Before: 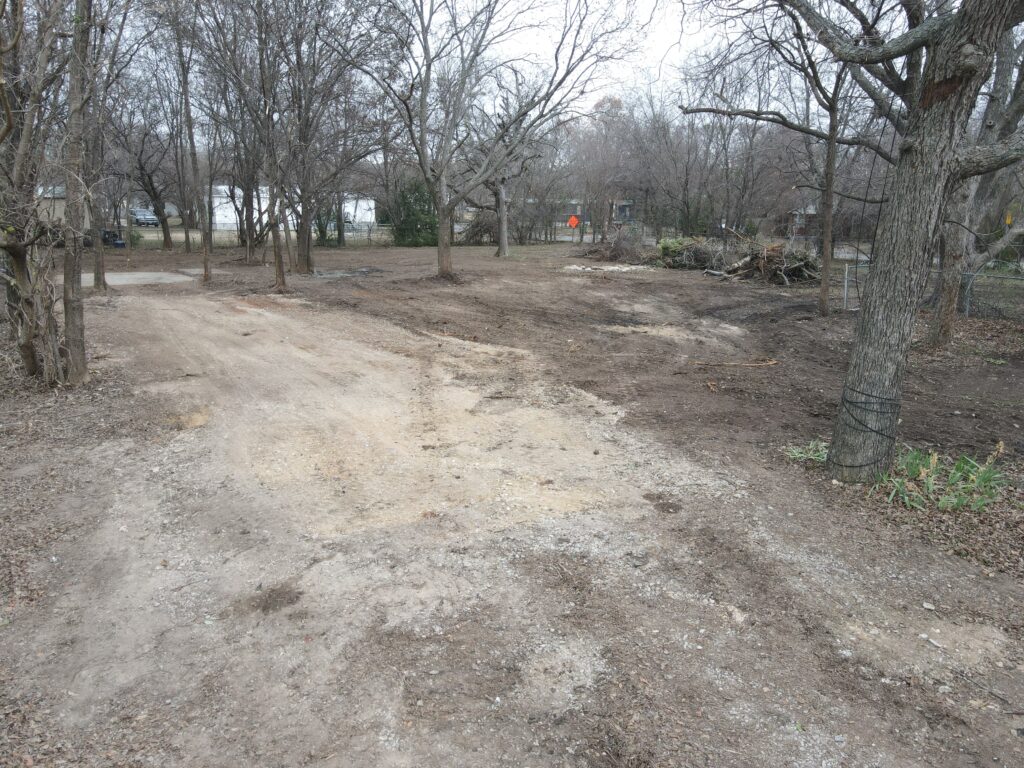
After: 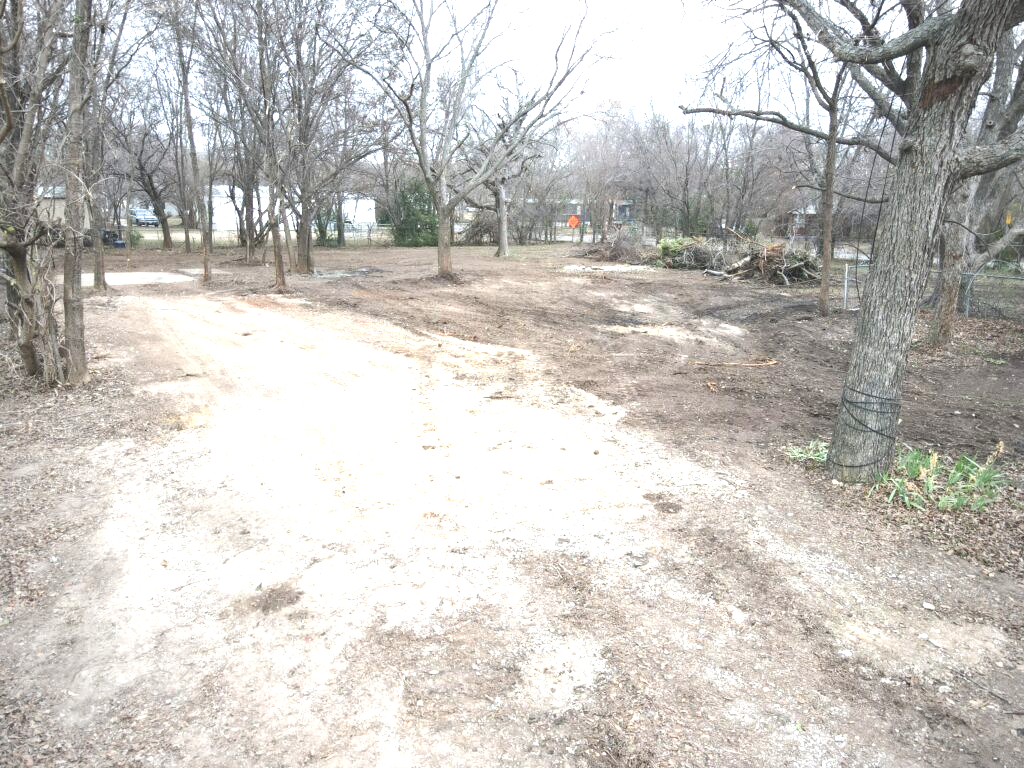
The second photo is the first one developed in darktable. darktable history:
exposure: black level correction -0.002, exposure 1.35 EV, compensate highlight preservation false
vignetting: fall-off radius 60.92%
sharpen: radius 2.883, amount 0.868, threshold 47.523
